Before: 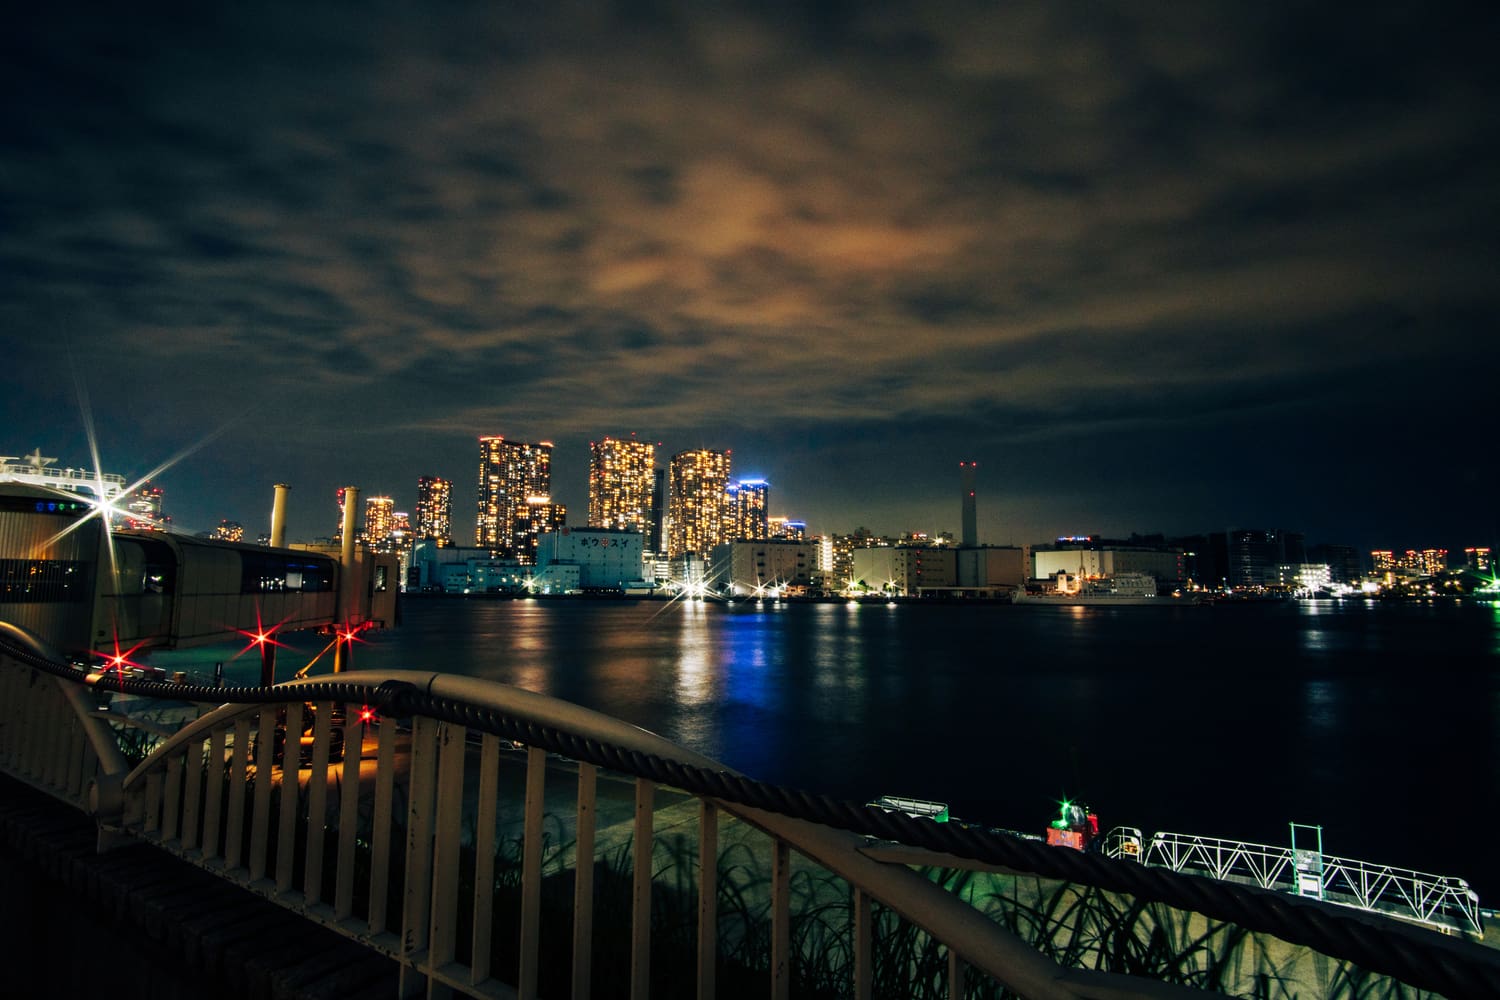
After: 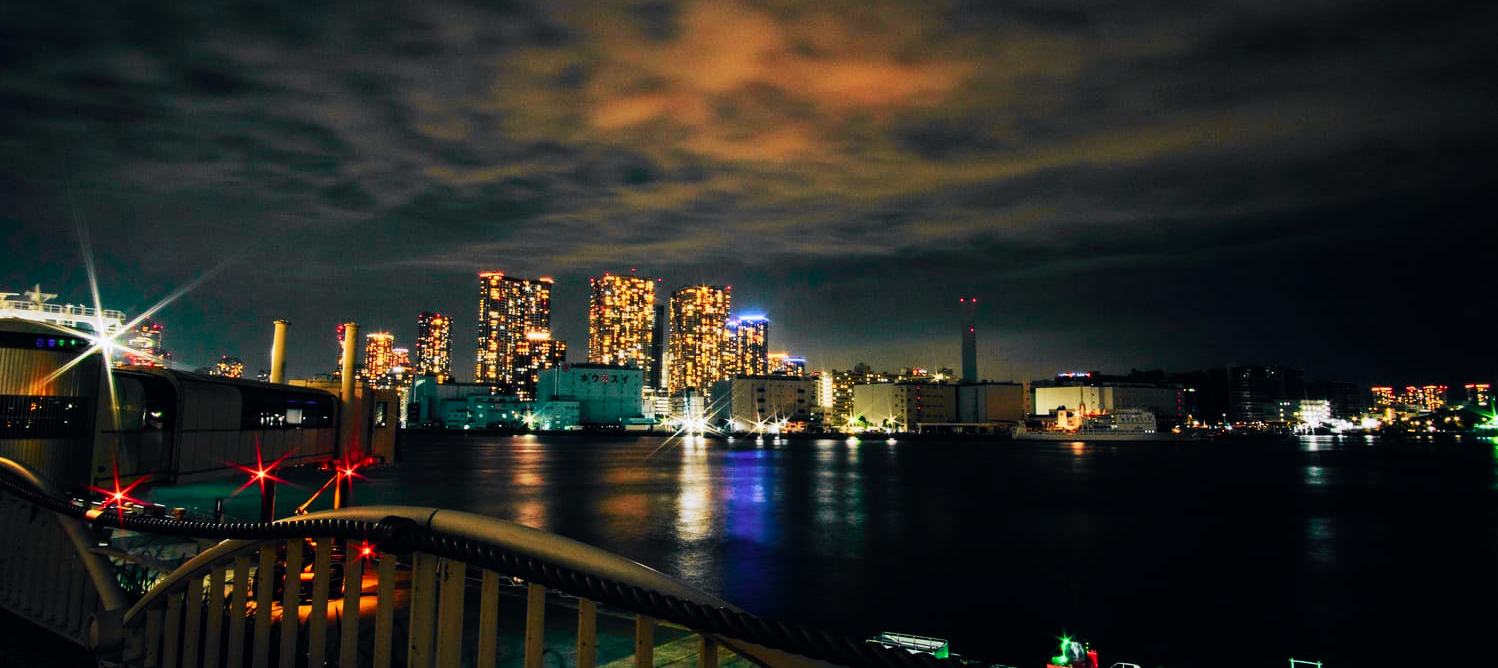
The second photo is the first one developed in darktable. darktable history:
crop: top 16.481%, bottom 16.719%
tone curve: curves: ch0 [(0, 0) (0.071, 0.047) (0.266, 0.26) (0.491, 0.552) (0.753, 0.818) (1, 0.983)]; ch1 [(0, 0) (0.346, 0.307) (0.408, 0.369) (0.463, 0.443) (0.482, 0.493) (0.502, 0.5) (0.517, 0.518) (0.546, 0.576) (0.588, 0.643) (0.651, 0.709) (1, 1)]; ch2 [(0, 0) (0.346, 0.34) (0.434, 0.46) (0.485, 0.494) (0.5, 0.494) (0.517, 0.503) (0.535, 0.545) (0.583, 0.624) (0.625, 0.678) (1, 1)], color space Lab, independent channels, preserve colors none
